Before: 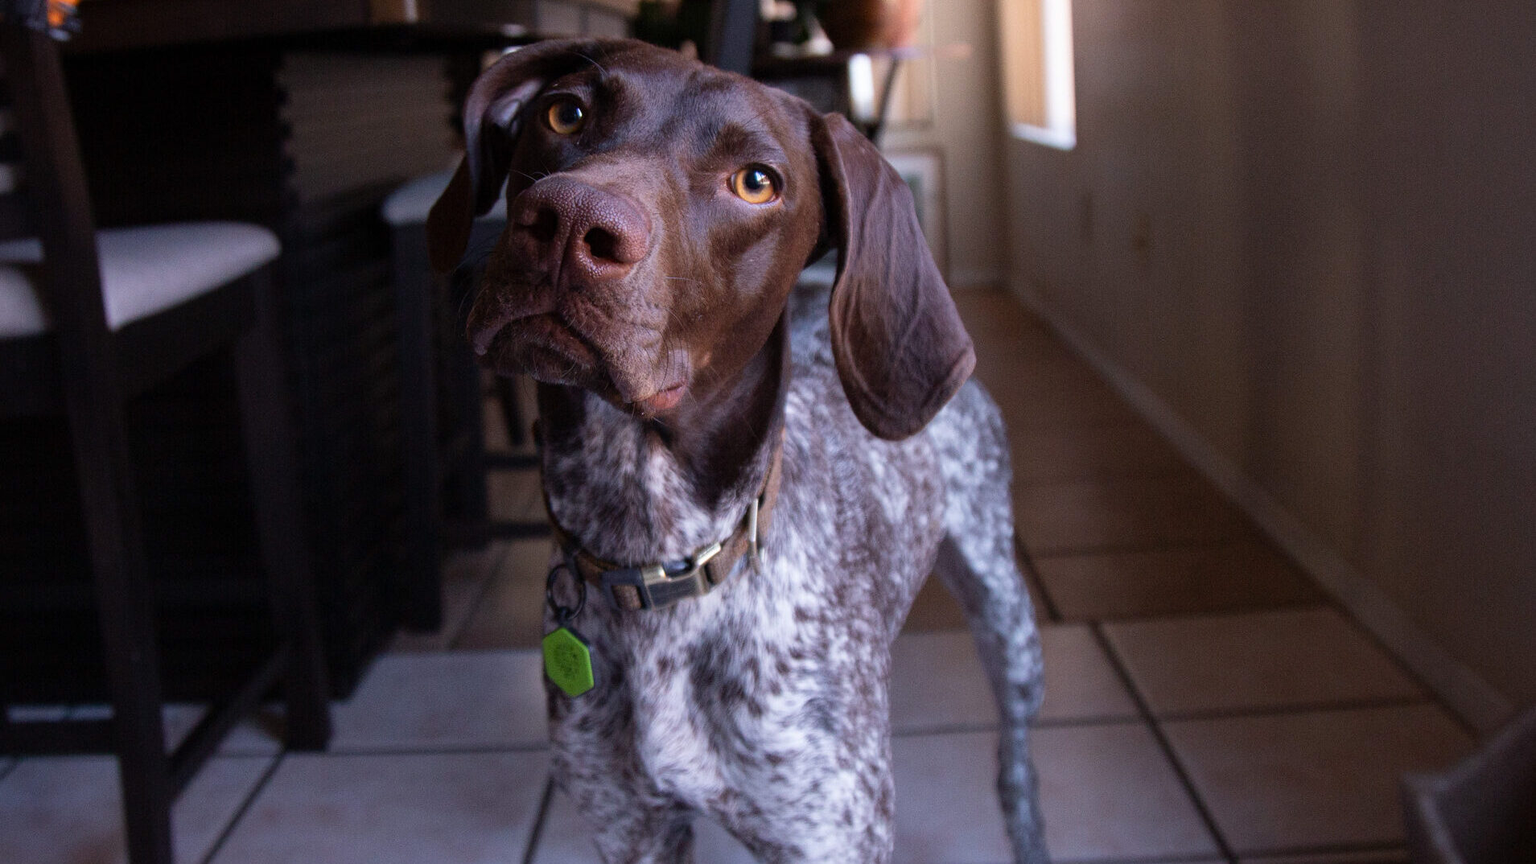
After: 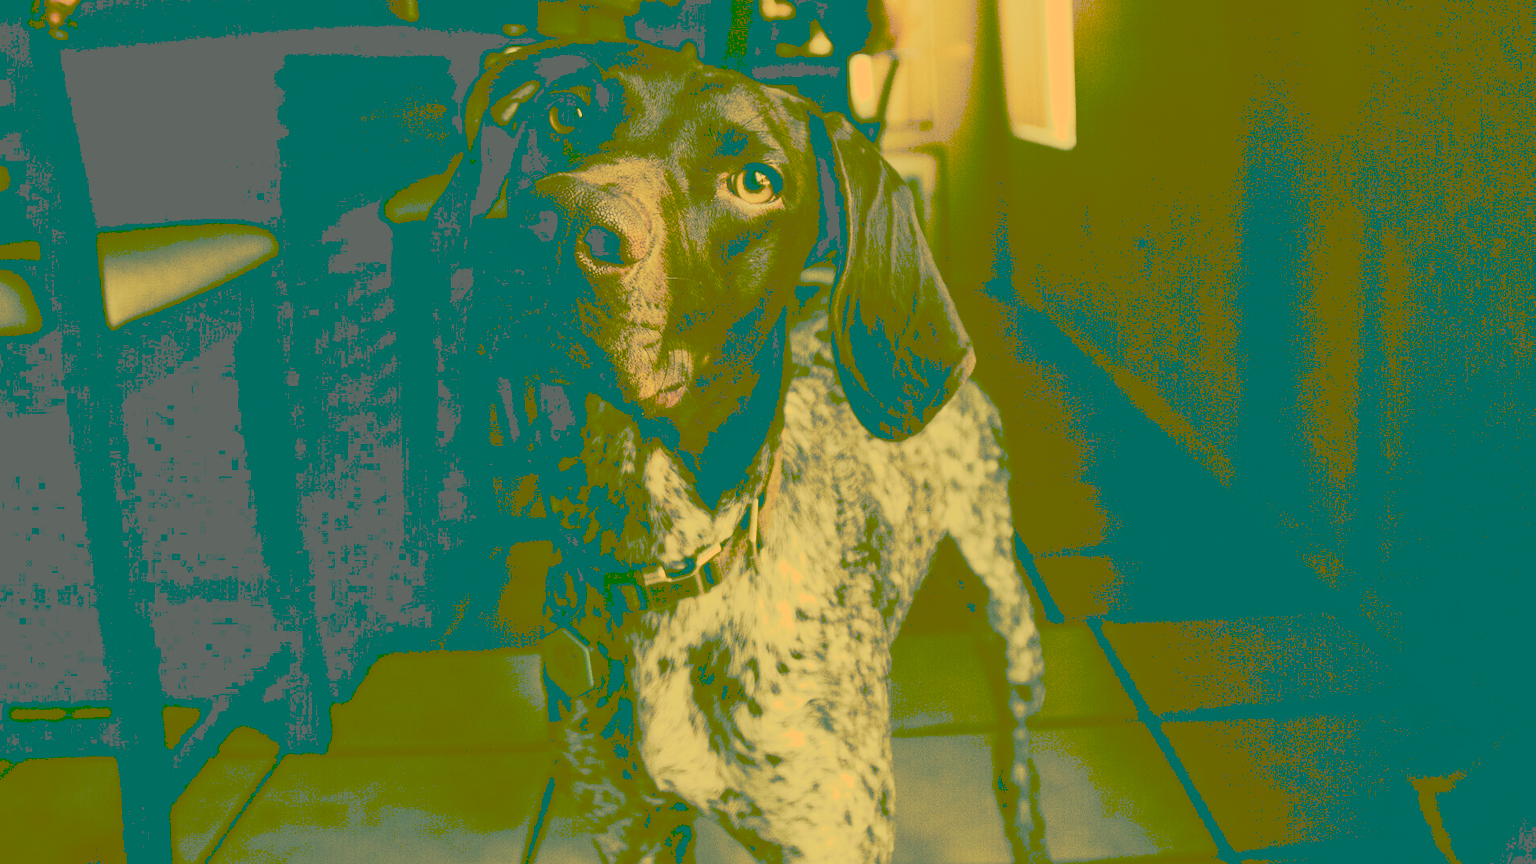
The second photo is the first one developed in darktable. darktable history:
tone curve: curves: ch0 [(0, 0) (0.003, 0.417) (0.011, 0.417) (0.025, 0.414) (0.044, 0.414) (0.069, 0.415) (0.1, 0.415) (0.136, 0.416) (0.177, 0.417) (0.224, 0.421) (0.277, 0.427) (0.335, 0.451) (0.399, 0.495) (0.468, 0.554) (0.543, 0.636) (0.623, 0.722) (0.709, 0.779) (0.801, 0.821) (0.898, 0.845) (1, 1)], preserve colors none
color look up table: target L [91.02, 92.01, 90.99, 79.68, 71.46, 69.64, 71.89, 68.19, 50.85, 43.39, 41.7, 23.98, 23.98, 203.62, 84.55, 72.19, 65.72, 70.53, 61.66, 52.06, 54.12, 52.19, 49.9, 40.37, 27.14, 7.331, 17.49, 23.98, 90.93, 90.03, 87.09, 68.93, 65.52, 84.32, 63.74, 59.48, 60.04, 42.59, 46.88, 25.02, 30.66, 24.88, 17.51, 91.96, 76.16, 70.48, 68.91, 60.82, 47.92], target a [30.86, 26.06, 30.78, -17.17, -14.64, -2.787, 0.597, -22.96, -28.45, -13.95, -23.27, -70.41, -70.41, 0, 50.38, 15.5, 18.67, 32.77, 45.16, 5.351, 23.63, 1.799, 16.08, 29.81, 14.77, -23.7, -55.37, -70.41, 30.75, 33.66, 42.57, -0.503, 8.288, 51.89, 38.3, 7.791, 19.94, -0.358, -1.068, -72.26, 1.784, -72.04, -55.41, 26.04, -17.7, -8.535, -0.759, -16.86, -15.17], target b [81.22, 84.01, 82.53, 66.34, 58.77, 77.2, 57.26, 61.91, 86.94, 74.18, 71.17, 40.76, 40.76, -0.002, 73.47, 64.12, 112.46, 60.3, 105.51, 89.05, 92.63, 89.11, 85.29, 68.94, 46.22, 12.06, 29.57, 40.76, 79.64, 78.34, 72.78, 43.8, 47.59, 69.85, 46.93, 40.48, 35.36, 72.59, 14.95, 42.52, 52.14, 42.23, 29.59, 80.76, 57.84, 46.77, 49.61, 40.19, 28.34], num patches 49
